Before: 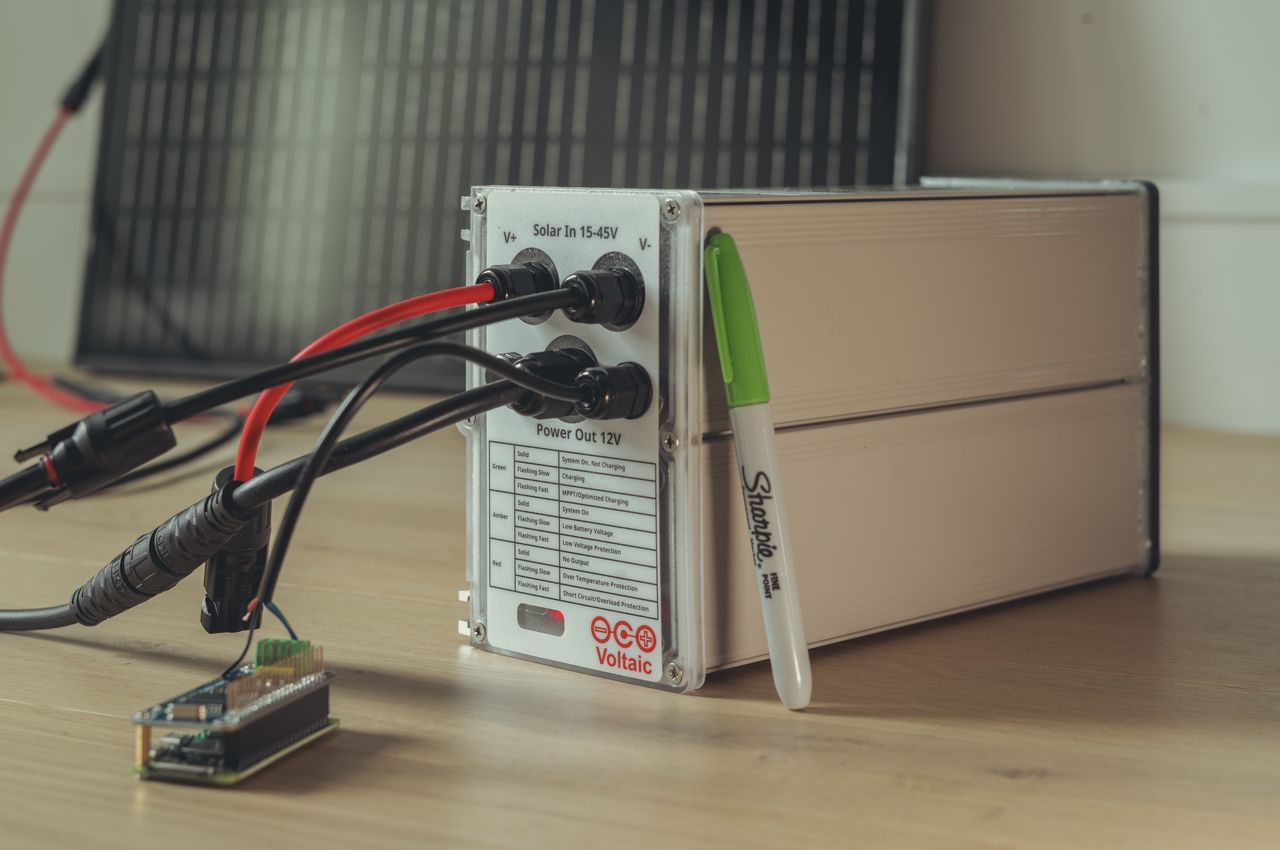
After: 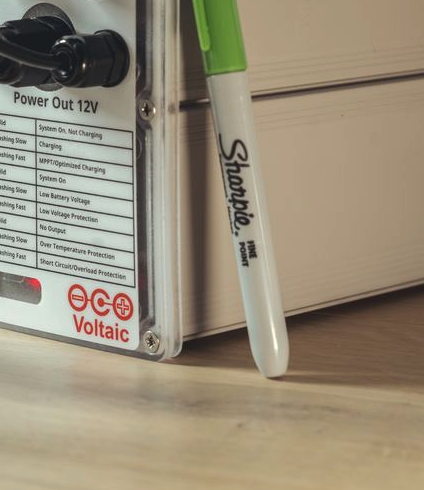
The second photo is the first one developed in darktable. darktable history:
crop: left 40.878%, top 39.176%, right 25.993%, bottom 3.081%
tone equalizer: -8 EV -0.417 EV, -7 EV -0.389 EV, -6 EV -0.333 EV, -5 EV -0.222 EV, -3 EV 0.222 EV, -2 EV 0.333 EV, -1 EV 0.389 EV, +0 EV 0.417 EV, edges refinement/feathering 500, mask exposure compensation -1.57 EV, preserve details no
